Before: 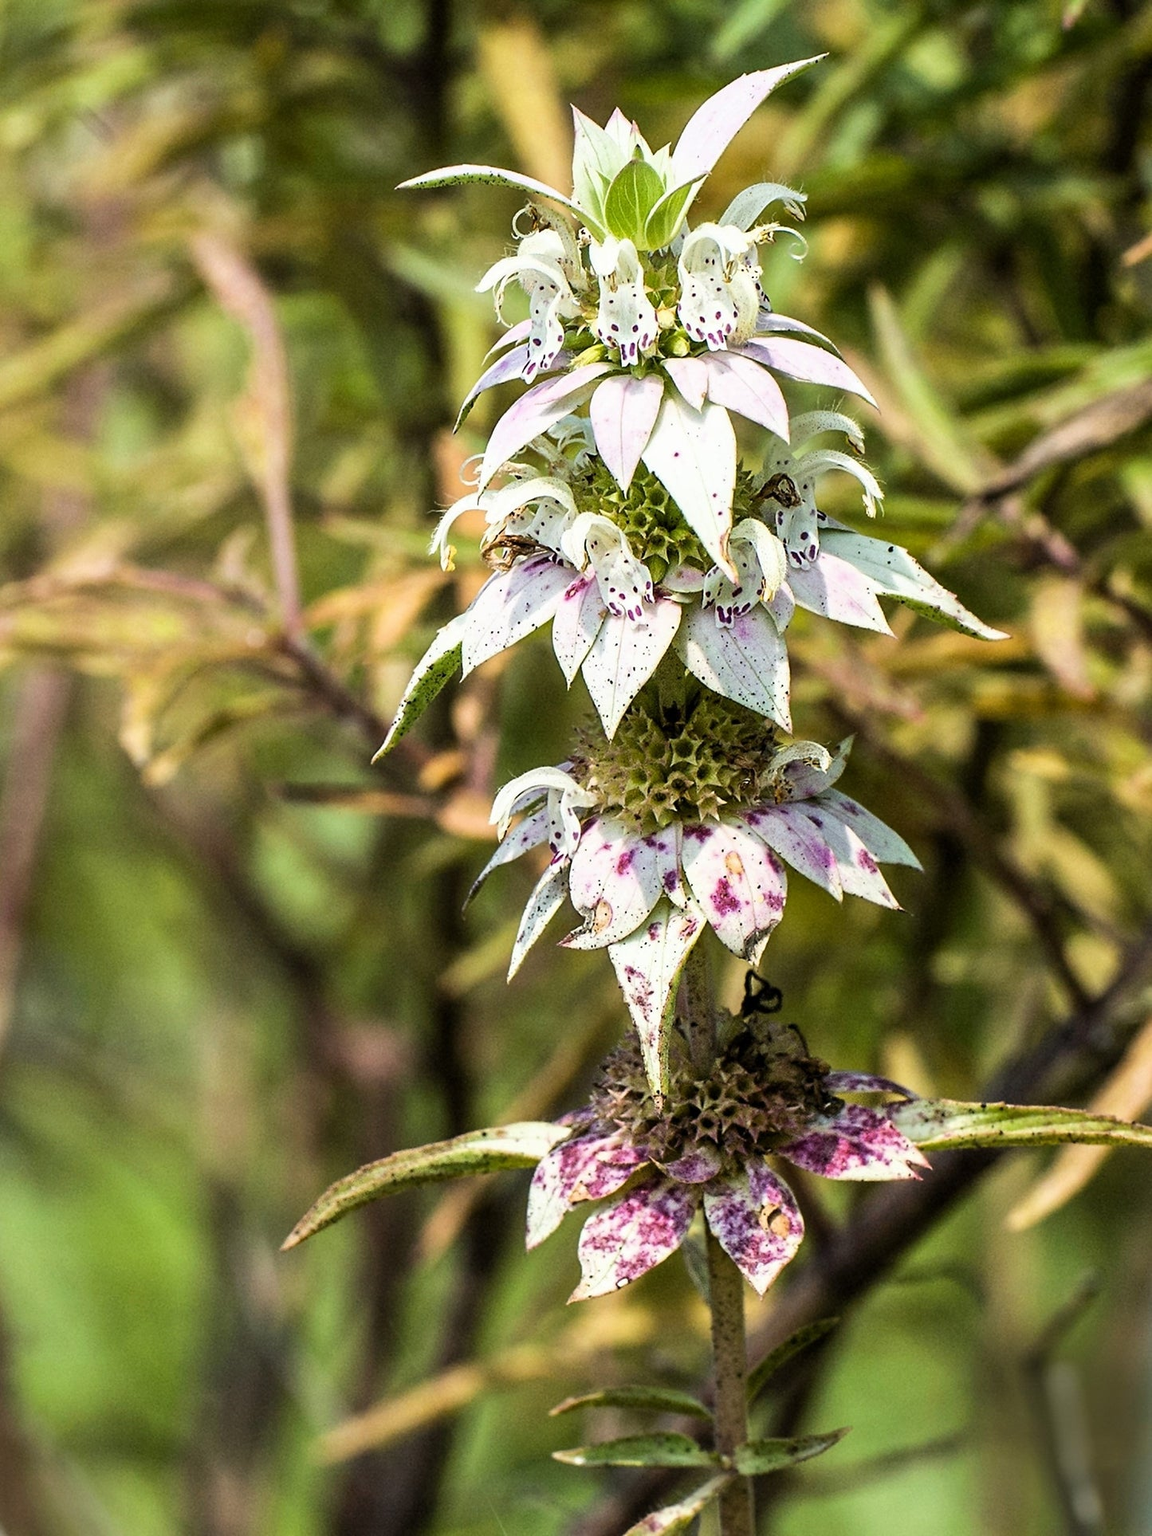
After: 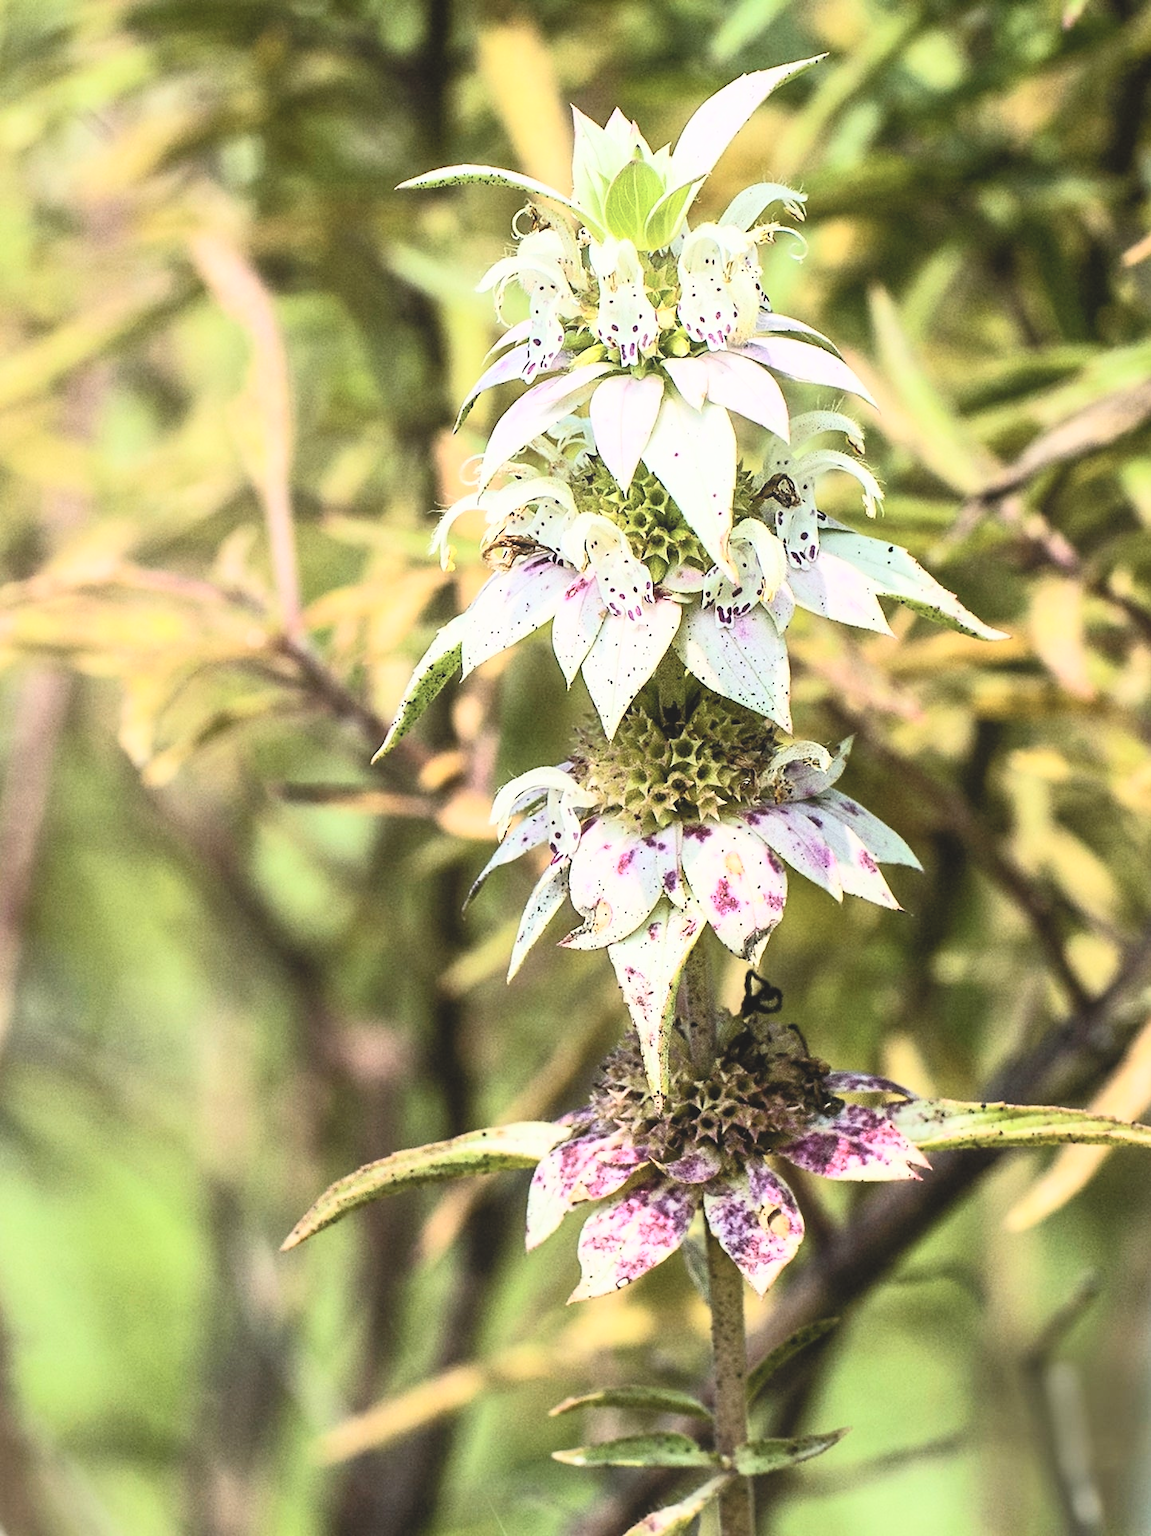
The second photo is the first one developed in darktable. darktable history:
contrast brightness saturation: contrast 0.373, brightness 0.527
contrast equalizer: y [[0.6 ×6], [0.55 ×6], [0 ×6], [0 ×6], [0 ×6]], mix -0.286
